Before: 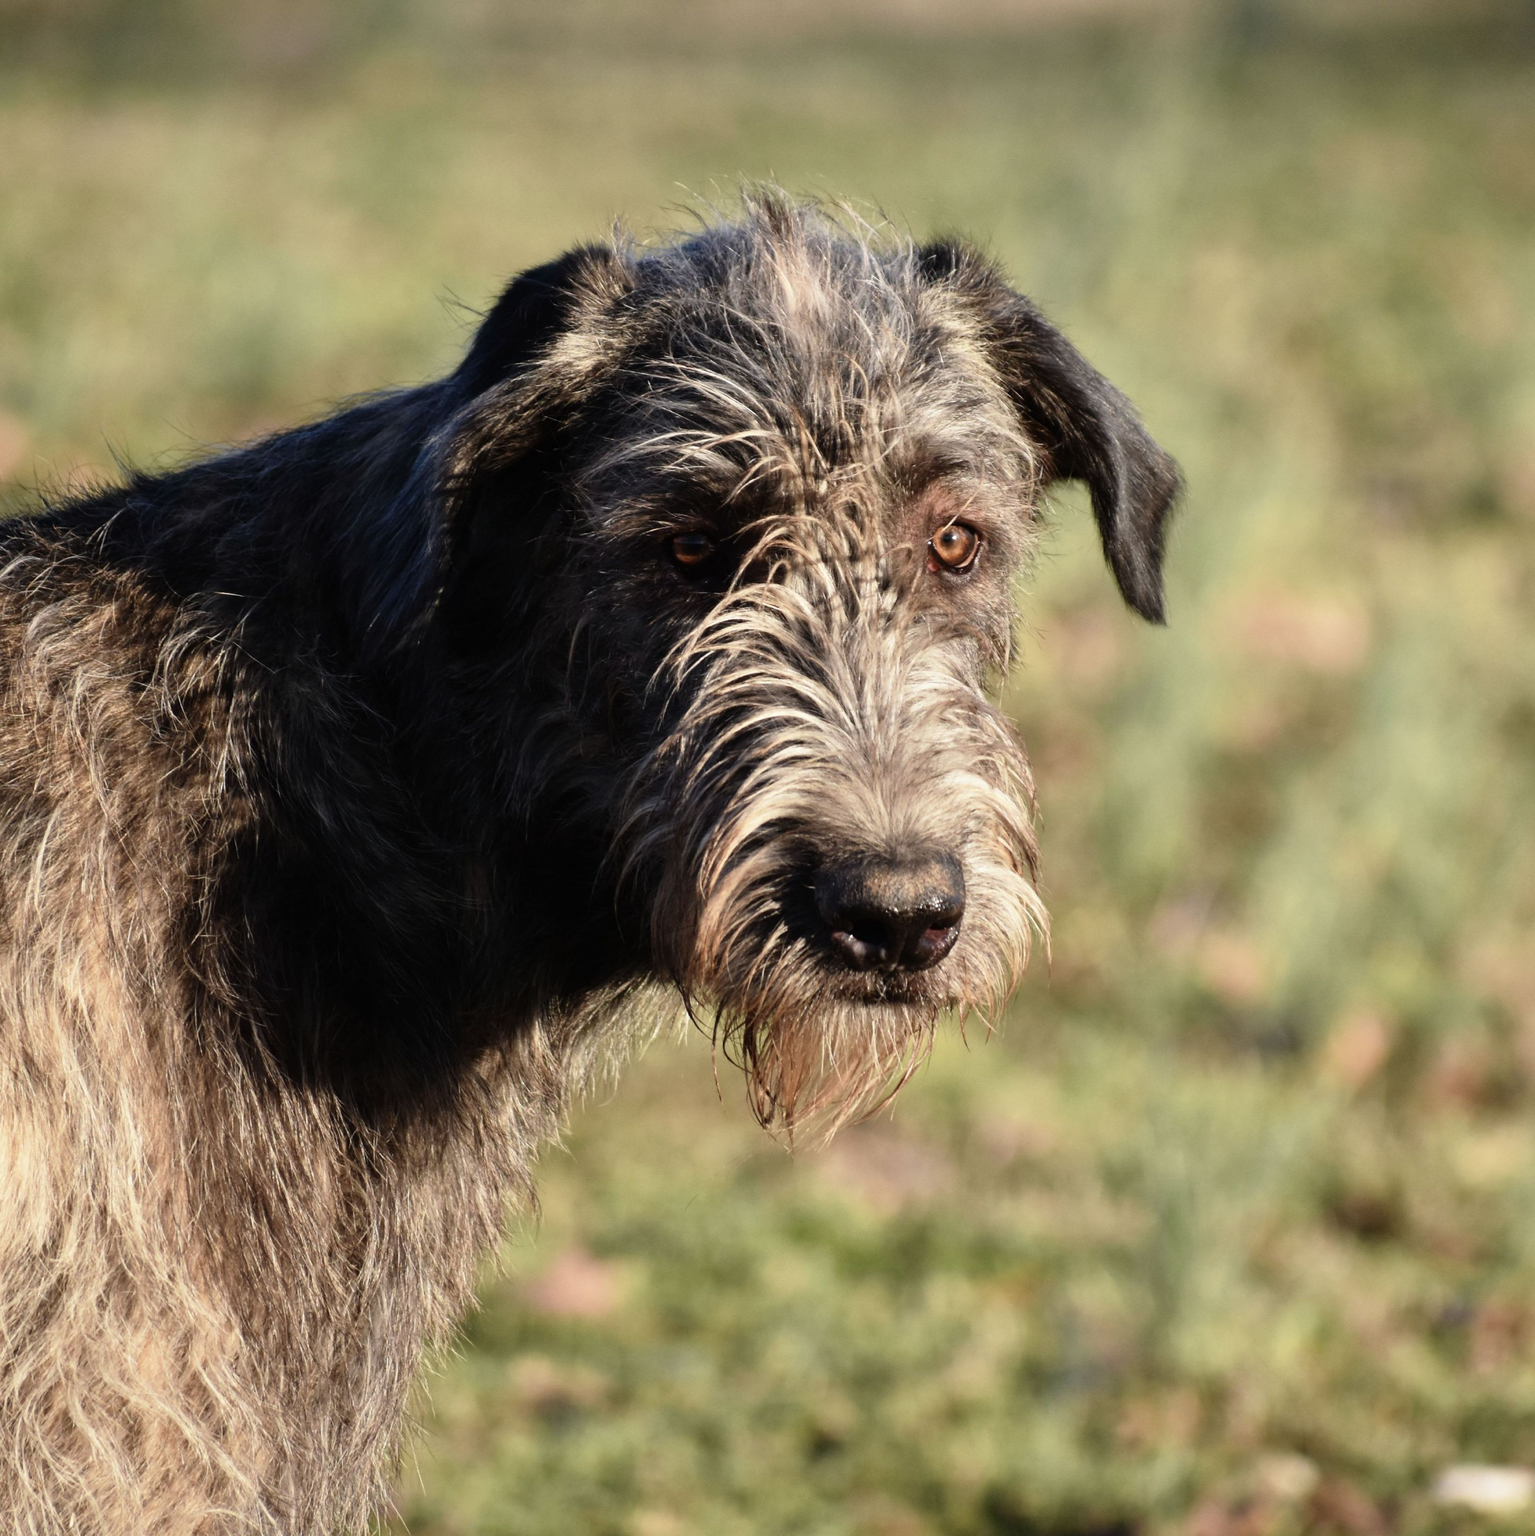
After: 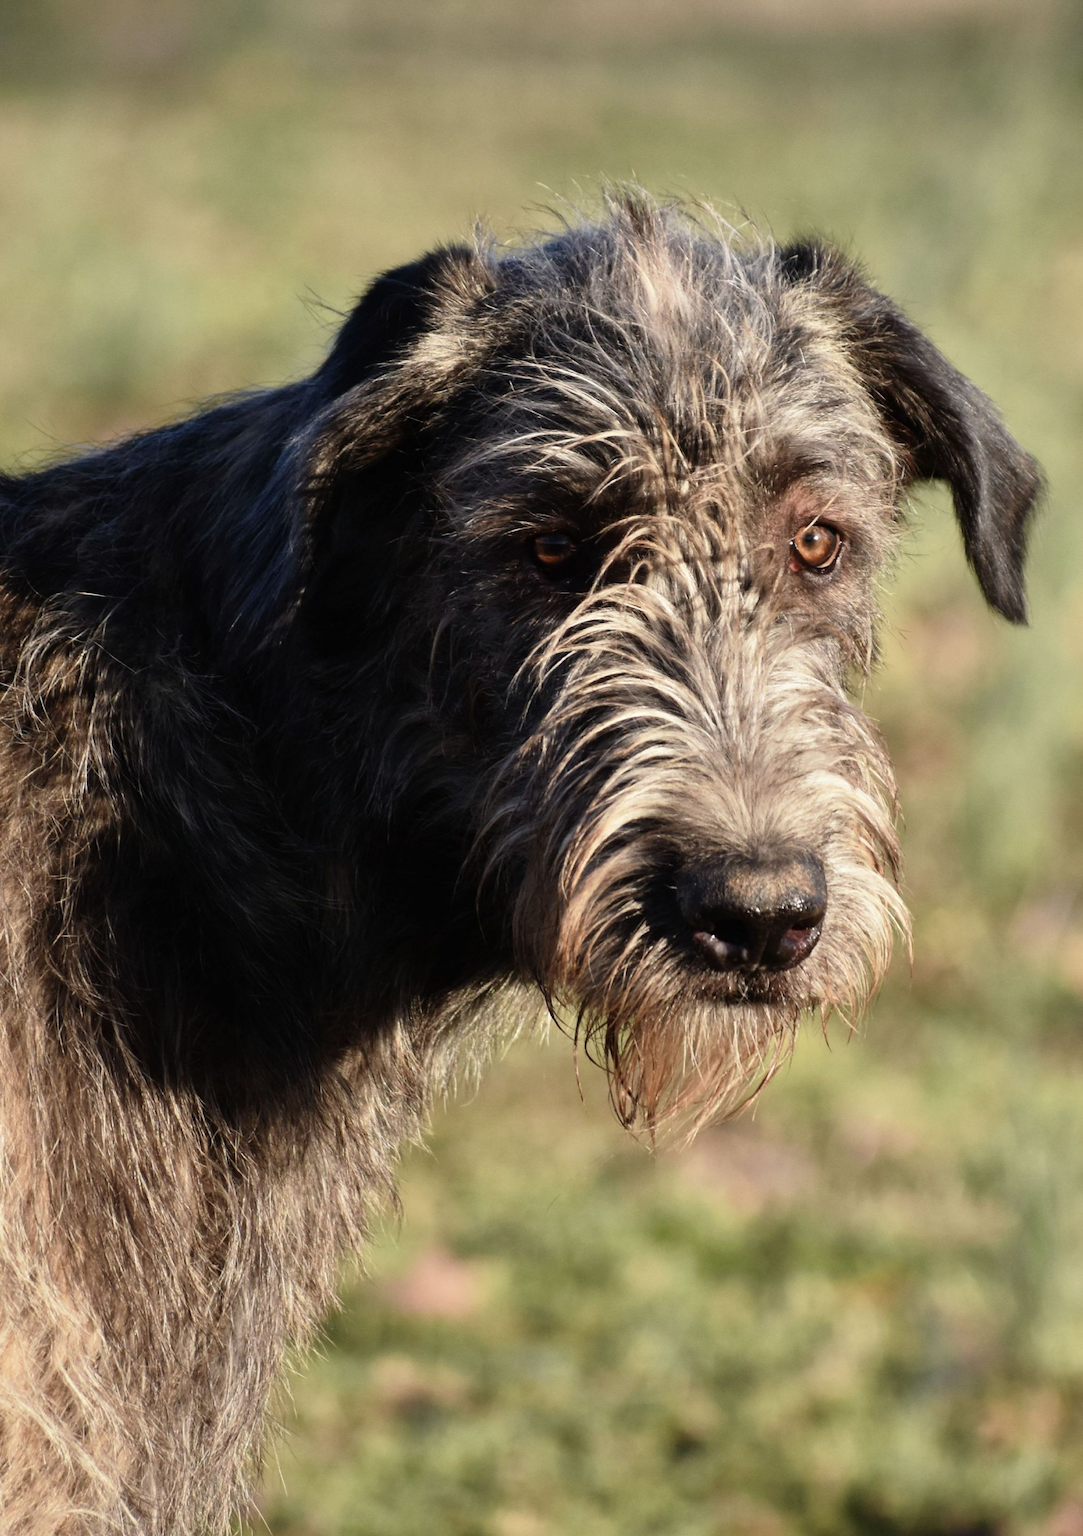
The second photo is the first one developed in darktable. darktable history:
crop and rotate: left 9.051%, right 20.335%
tone equalizer: -7 EV 0.126 EV, edges refinement/feathering 500, mask exposure compensation -1.57 EV, preserve details no
